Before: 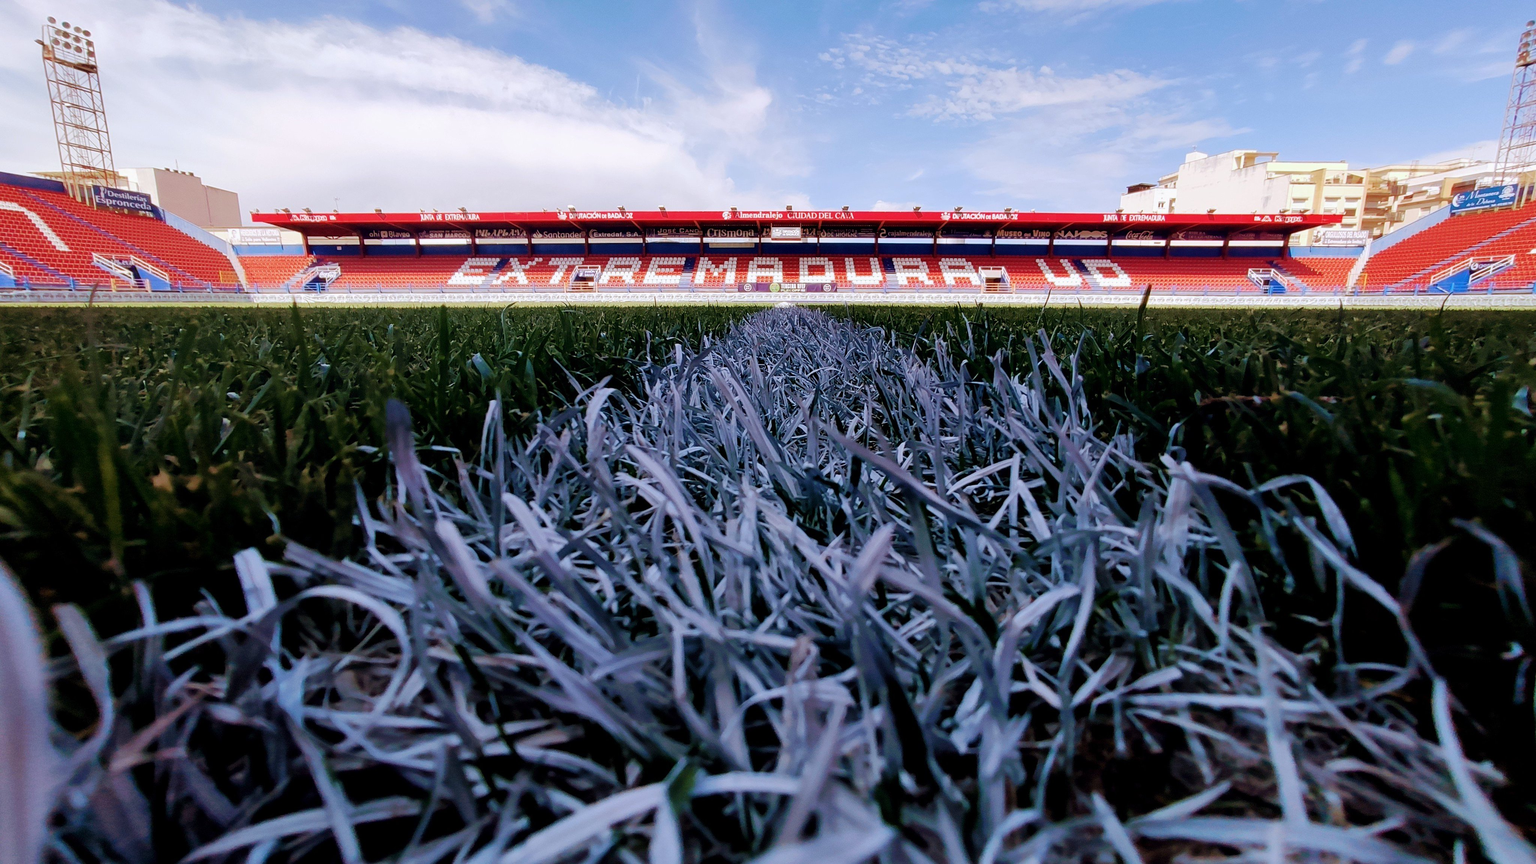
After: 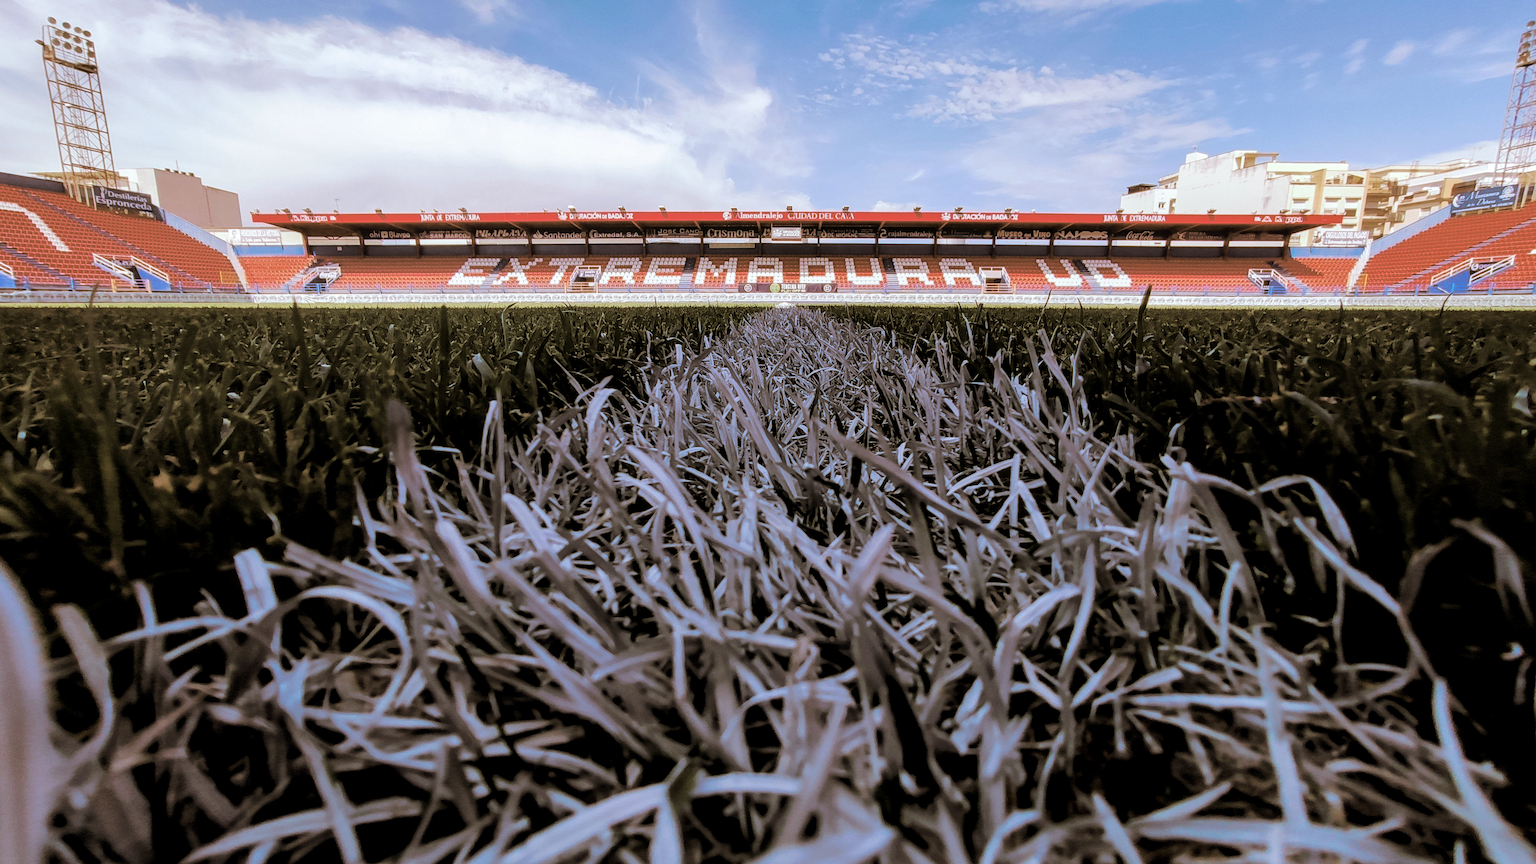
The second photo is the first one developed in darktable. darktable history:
local contrast: on, module defaults
split-toning: shadows › hue 37.98°, highlights › hue 185.58°, balance -55.261
